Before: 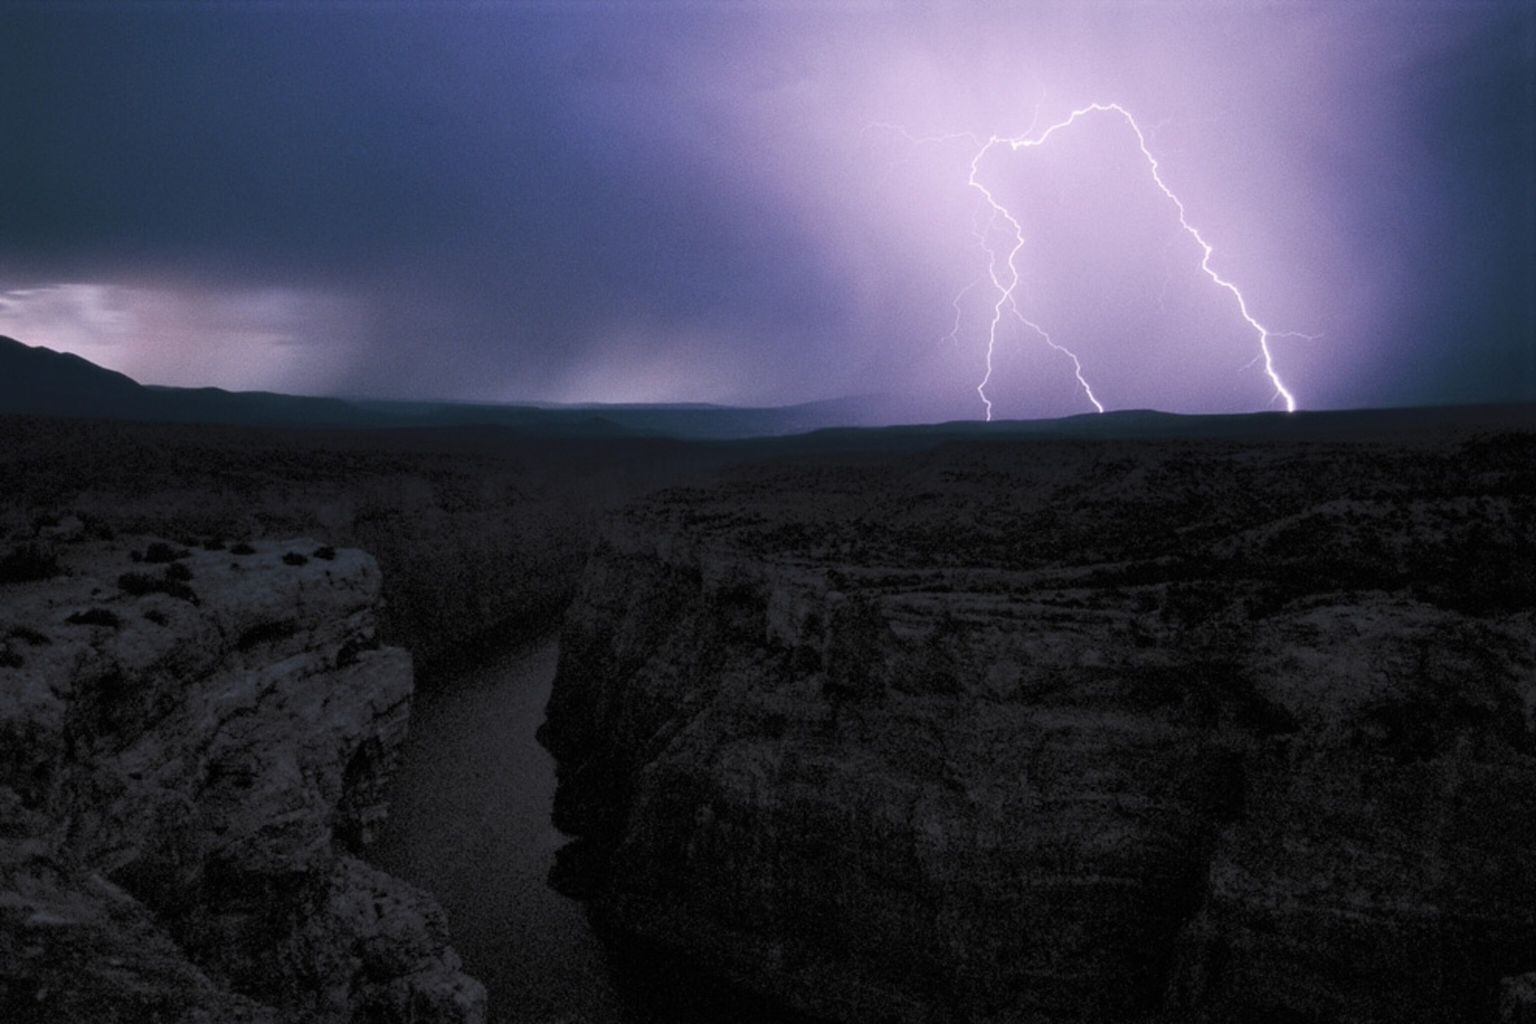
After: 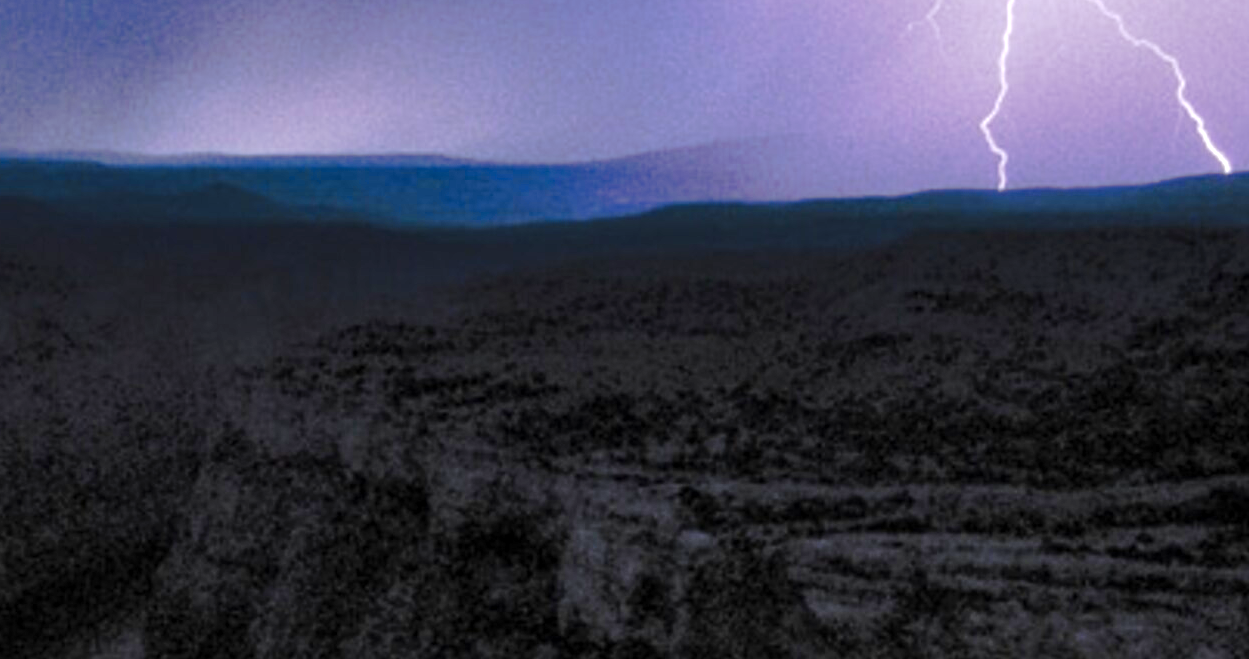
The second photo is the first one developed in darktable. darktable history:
shadows and highlights: highlights color adjustment 0.857%
exposure: compensate exposure bias true, compensate highlight preservation false
crop: left 31.759%, top 31.884%, right 27.562%, bottom 35.924%
levels: levels [0, 0.435, 0.917]
local contrast: highlights 102%, shadows 100%, detail 119%, midtone range 0.2
tone curve: curves: ch0 [(0, 0) (0.081, 0.044) (0.192, 0.125) (0.283, 0.238) (0.416, 0.449) (0.495, 0.524) (0.686, 0.743) (0.826, 0.865) (0.978, 0.988)]; ch1 [(0, 0) (0.161, 0.092) (0.35, 0.33) (0.392, 0.392) (0.427, 0.426) (0.479, 0.472) (0.505, 0.497) (0.521, 0.514) (0.547, 0.568) (0.579, 0.597) (0.625, 0.627) (0.678, 0.733) (1, 1)]; ch2 [(0, 0) (0.346, 0.362) (0.404, 0.427) (0.502, 0.495) (0.531, 0.523) (0.549, 0.554) (0.582, 0.596) (0.629, 0.642) (0.717, 0.678) (1, 1)], preserve colors none
tone equalizer: on, module defaults
